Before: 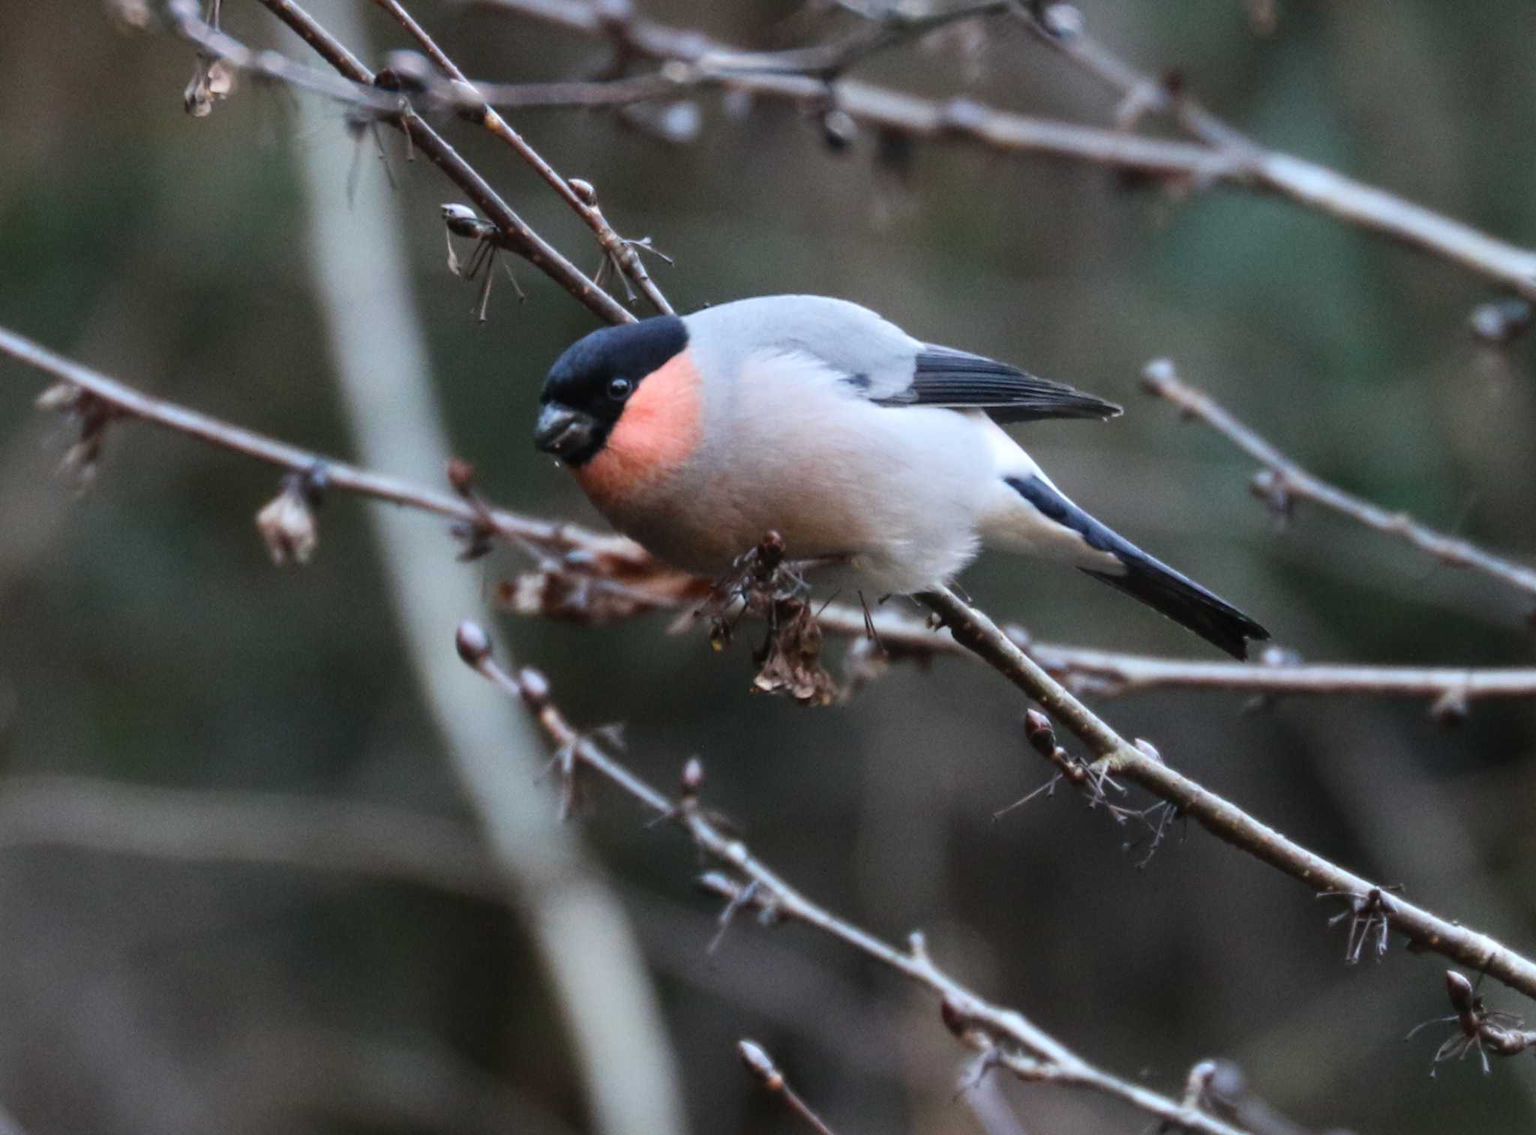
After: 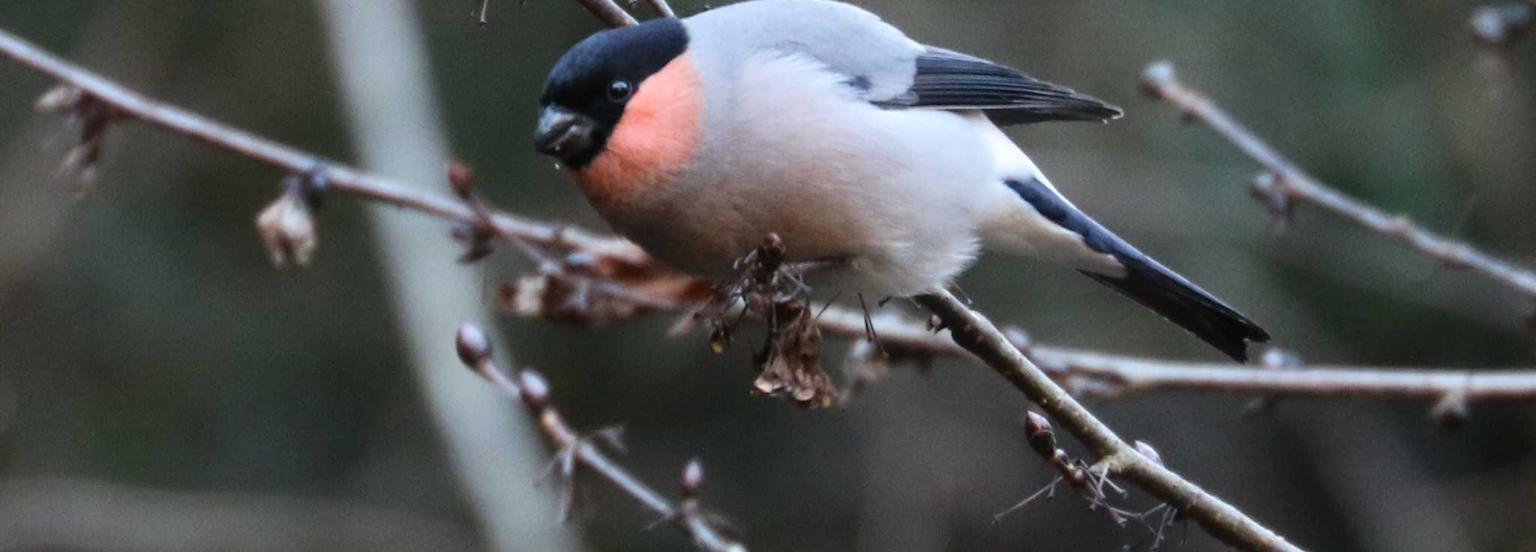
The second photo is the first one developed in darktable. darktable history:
crop and rotate: top 26.271%, bottom 25.081%
